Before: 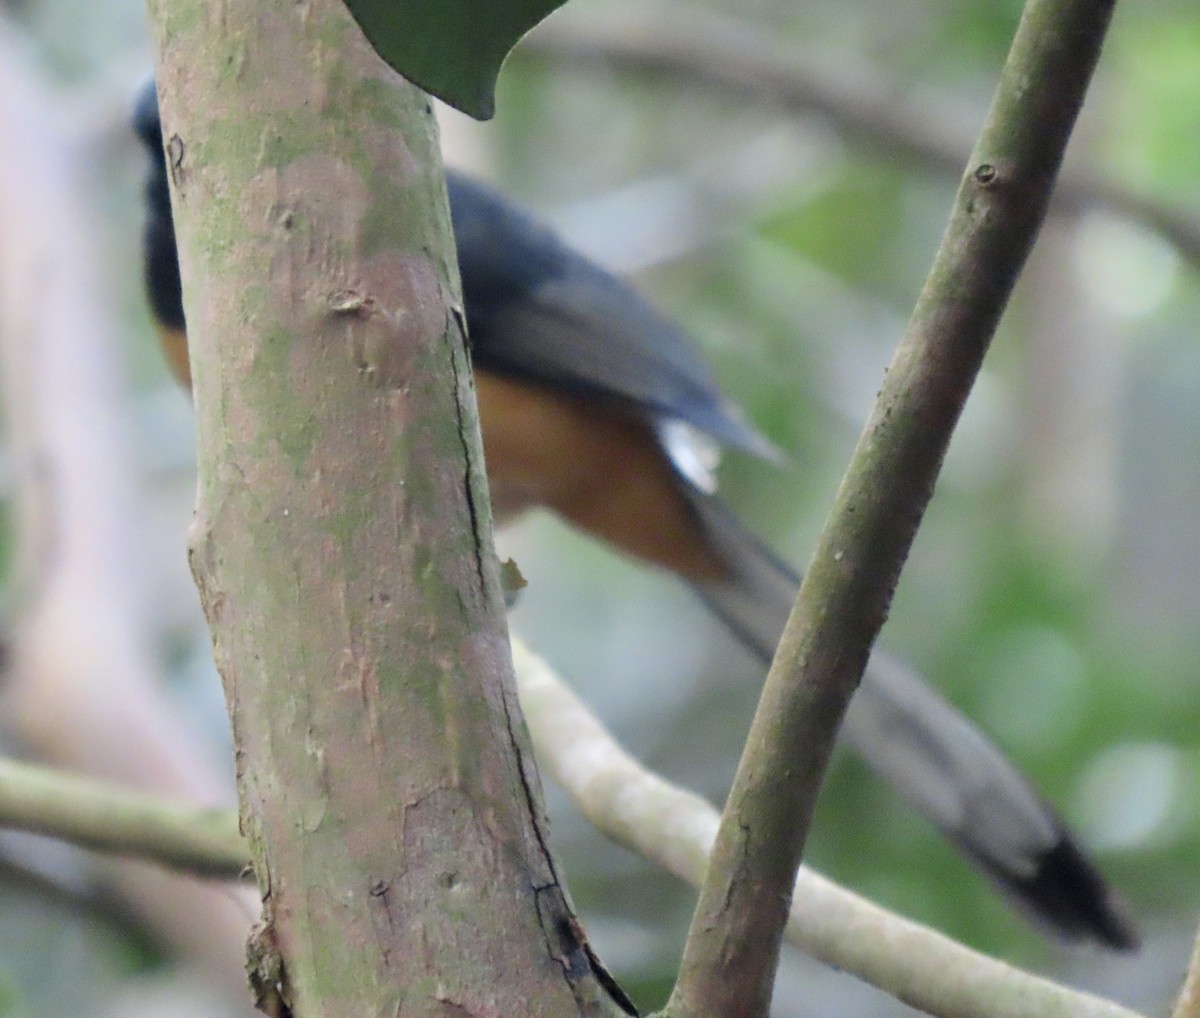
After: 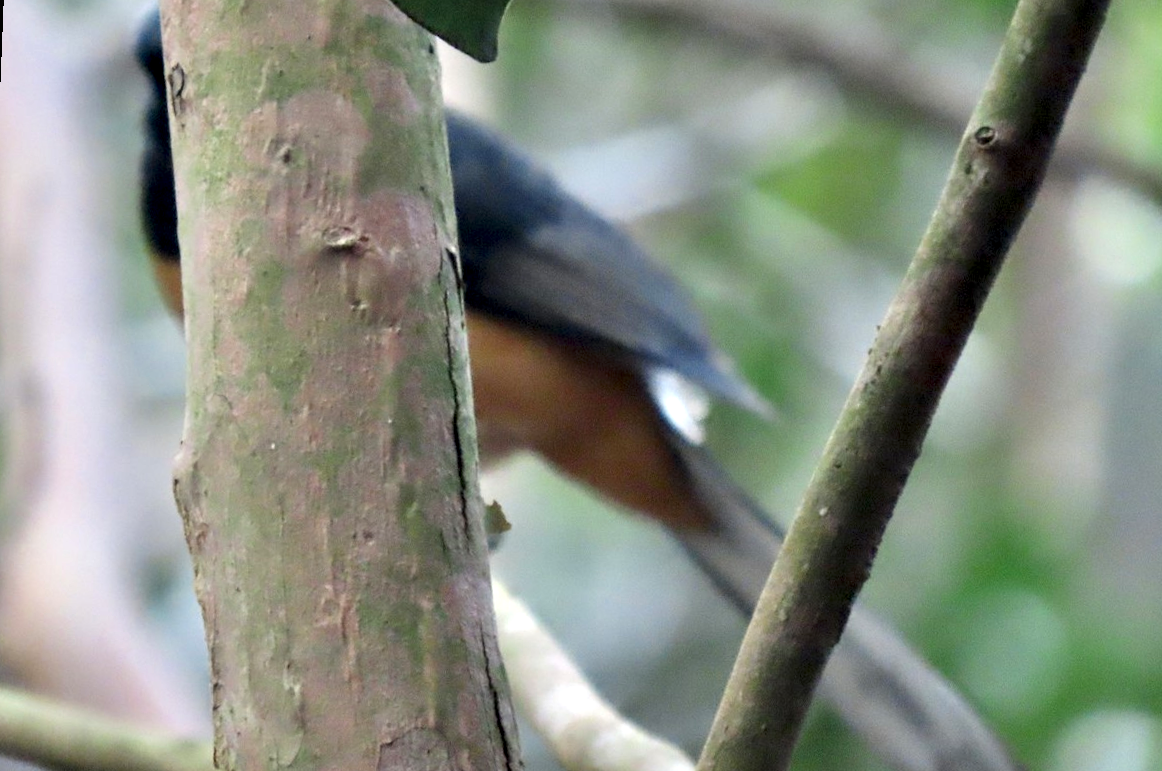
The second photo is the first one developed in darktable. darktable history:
crop: left 2.737%, top 7.287%, right 3.421%, bottom 20.179%
rotate and perspective: rotation 2.27°, automatic cropping off
contrast equalizer: y [[0.601, 0.6, 0.598, 0.598, 0.6, 0.601], [0.5 ×6], [0.5 ×6], [0 ×6], [0 ×6]]
